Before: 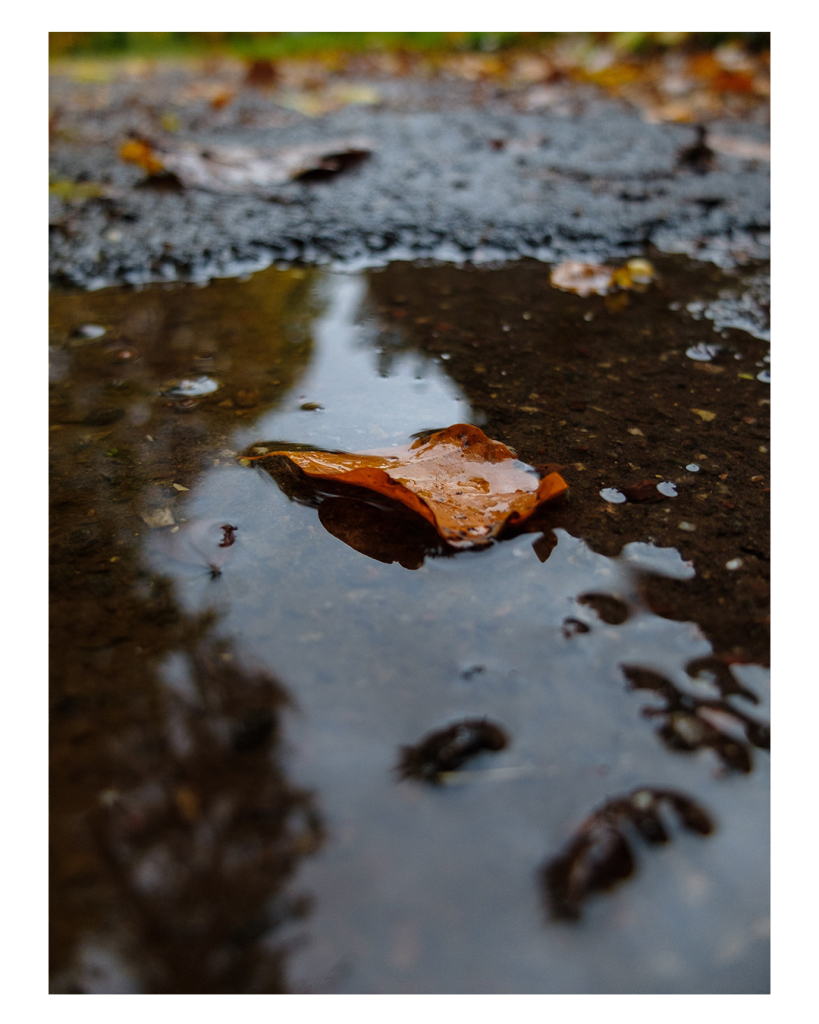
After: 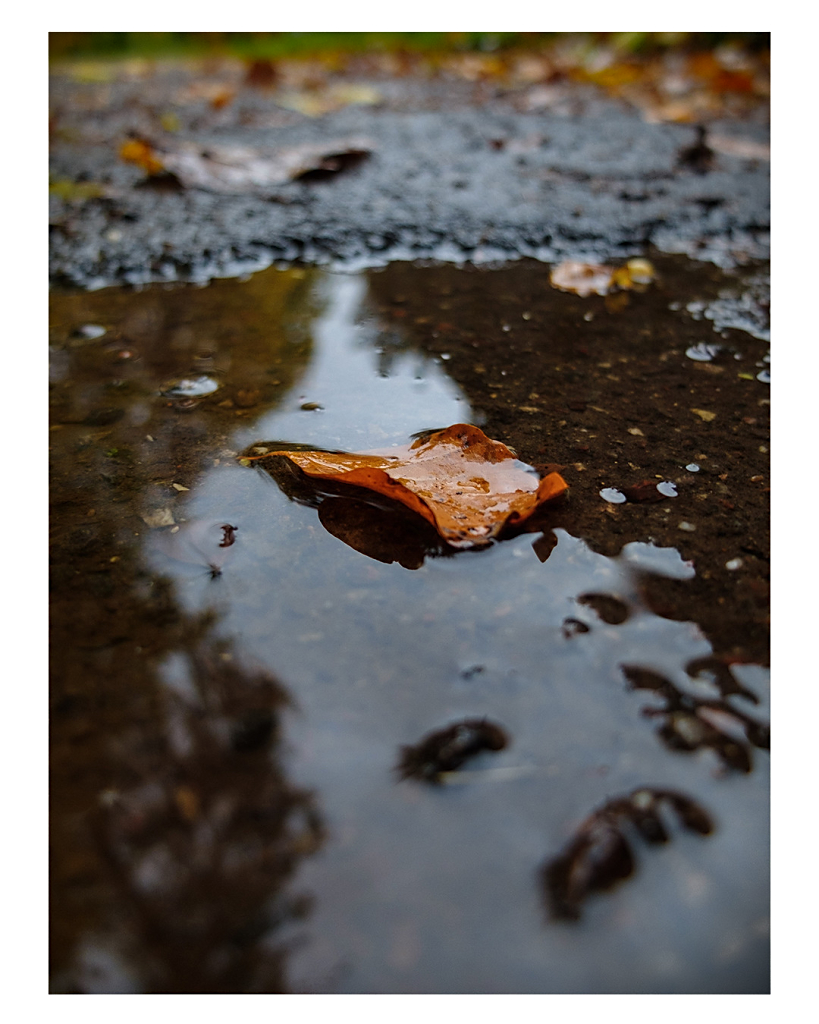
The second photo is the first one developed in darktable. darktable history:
shadows and highlights: highlights color adjustment 0.269%, low approximation 0.01, soften with gaussian
sharpen: radius 1.836, amount 0.402, threshold 1.447
